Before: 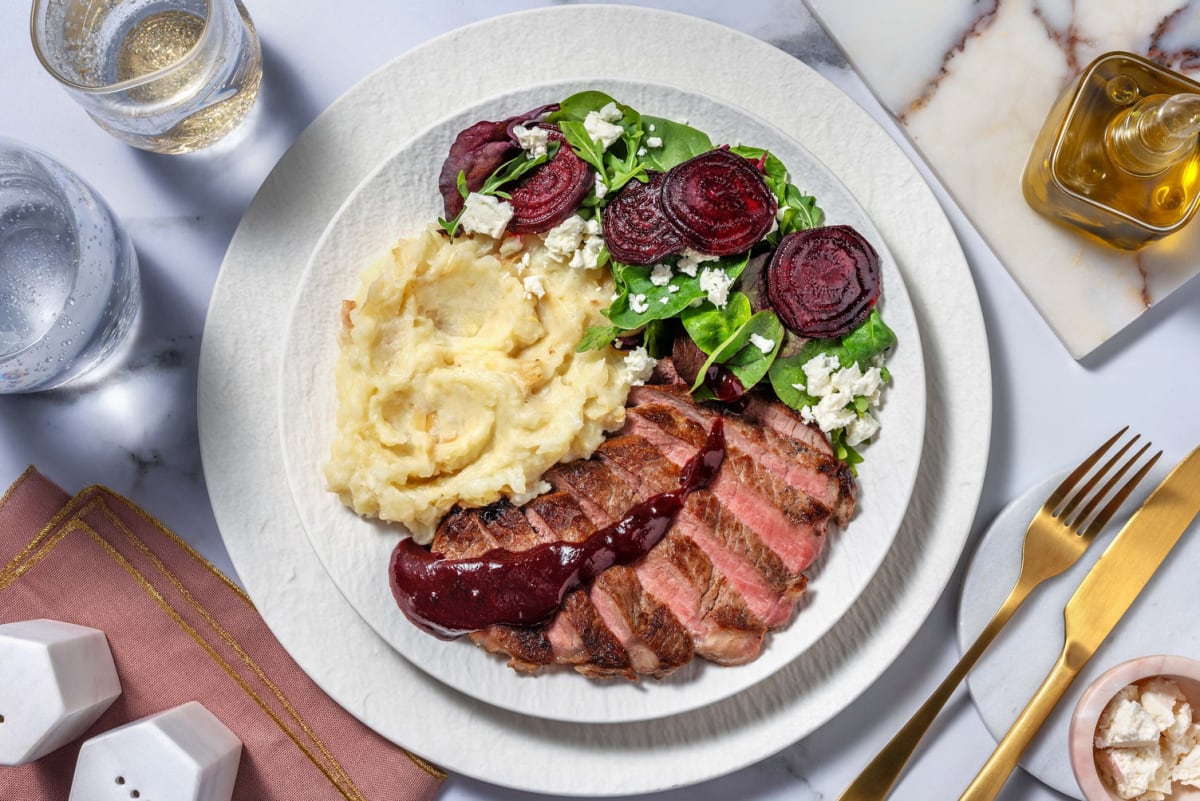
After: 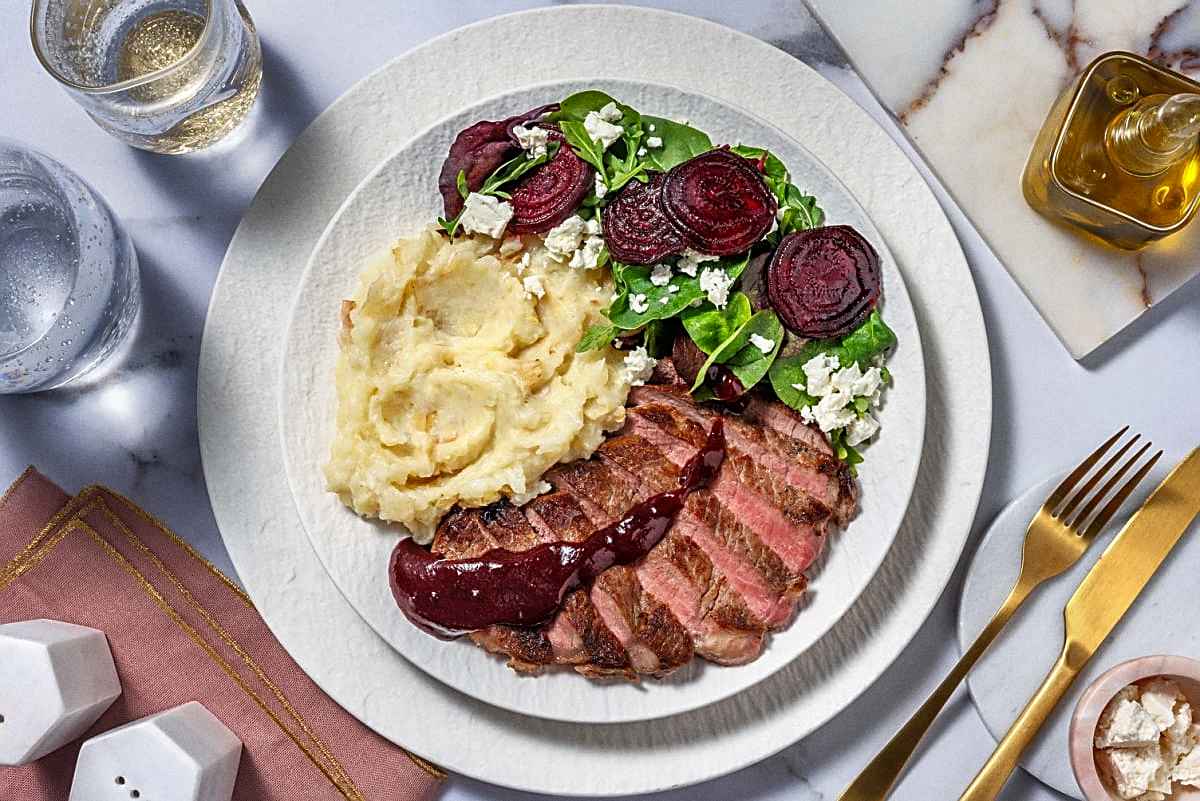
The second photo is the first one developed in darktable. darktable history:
grain: on, module defaults
shadows and highlights: radius 337.17, shadows 29.01, soften with gaussian
sharpen: amount 0.75
